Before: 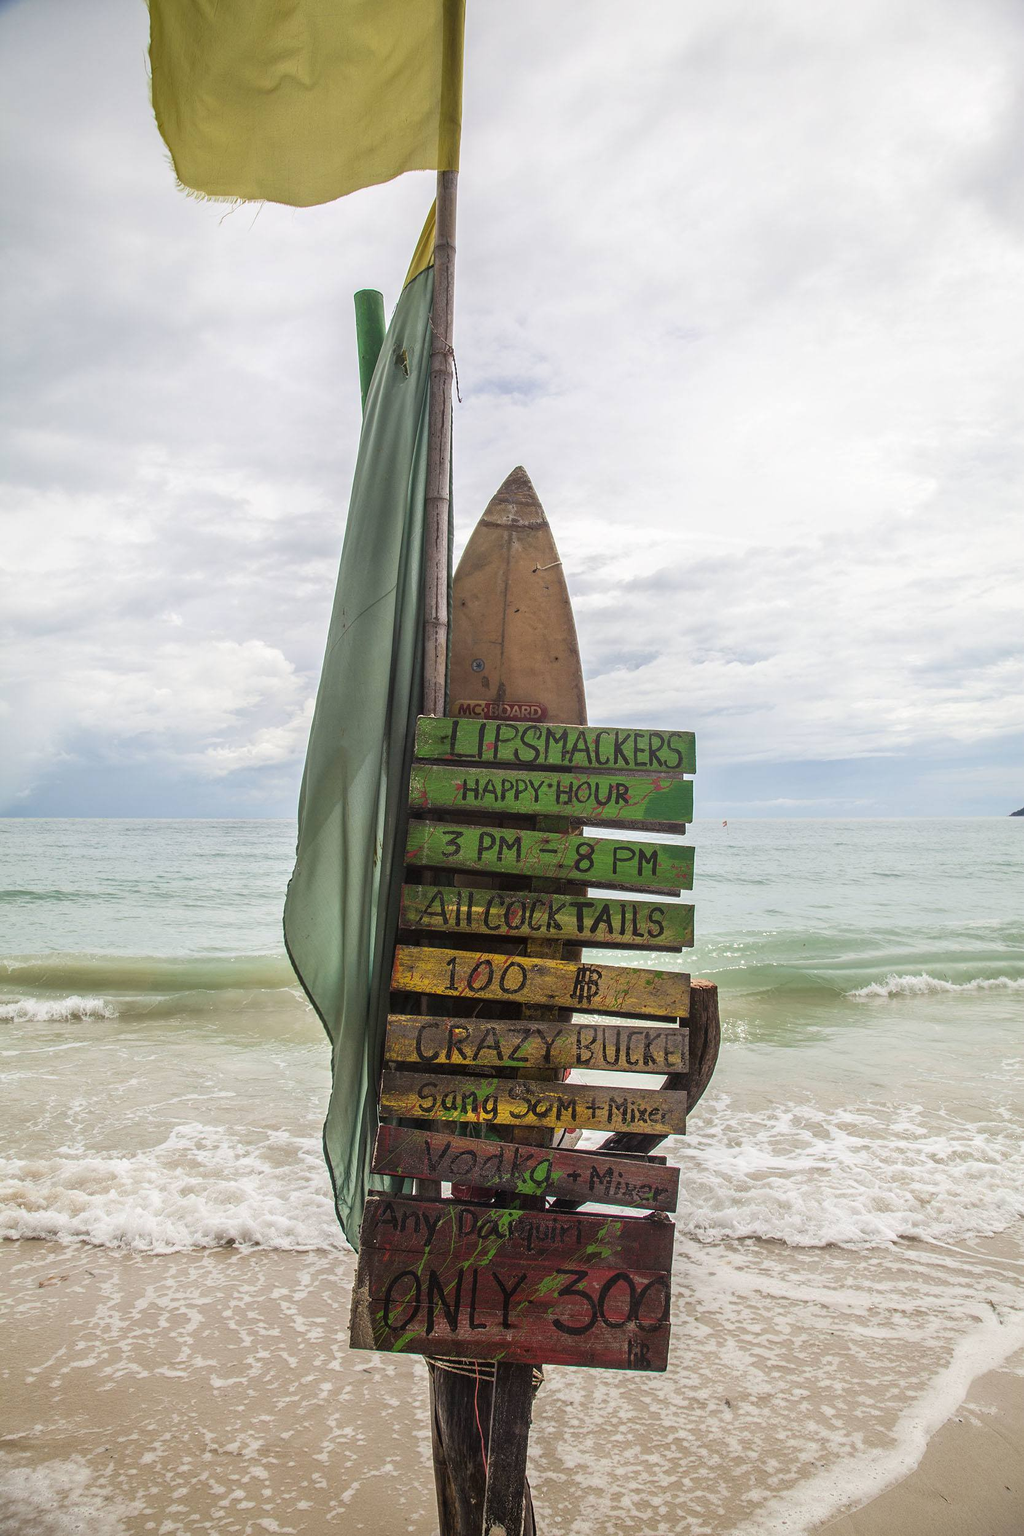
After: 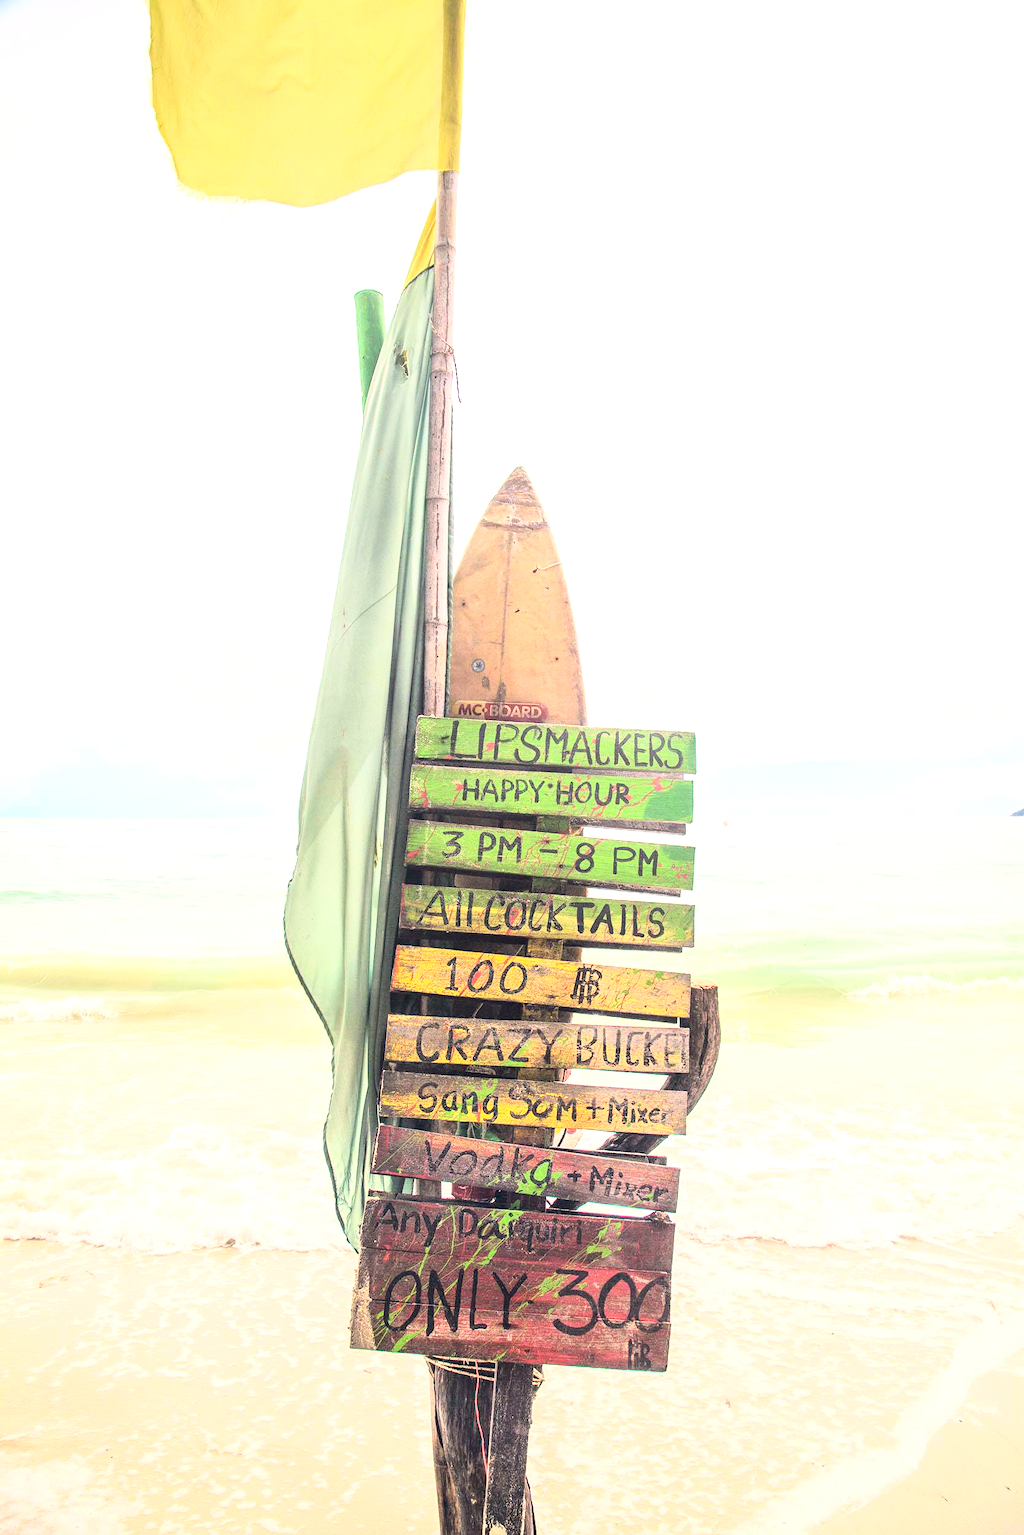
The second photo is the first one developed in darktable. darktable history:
color balance rgb: shadows lift › hue 87.51°, highlights gain › chroma 1.62%, highlights gain › hue 55.1°, global offset › chroma 0.1%, global offset › hue 253.66°, linear chroma grading › global chroma 0.5%
exposure: black level correction 0, exposure 1.2 EV, compensate exposure bias true, compensate highlight preservation false
base curve: curves: ch0 [(0, 0) (0.018, 0.026) (0.143, 0.37) (0.33, 0.731) (0.458, 0.853) (0.735, 0.965) (0.905, 0.986) (1, 1)]
